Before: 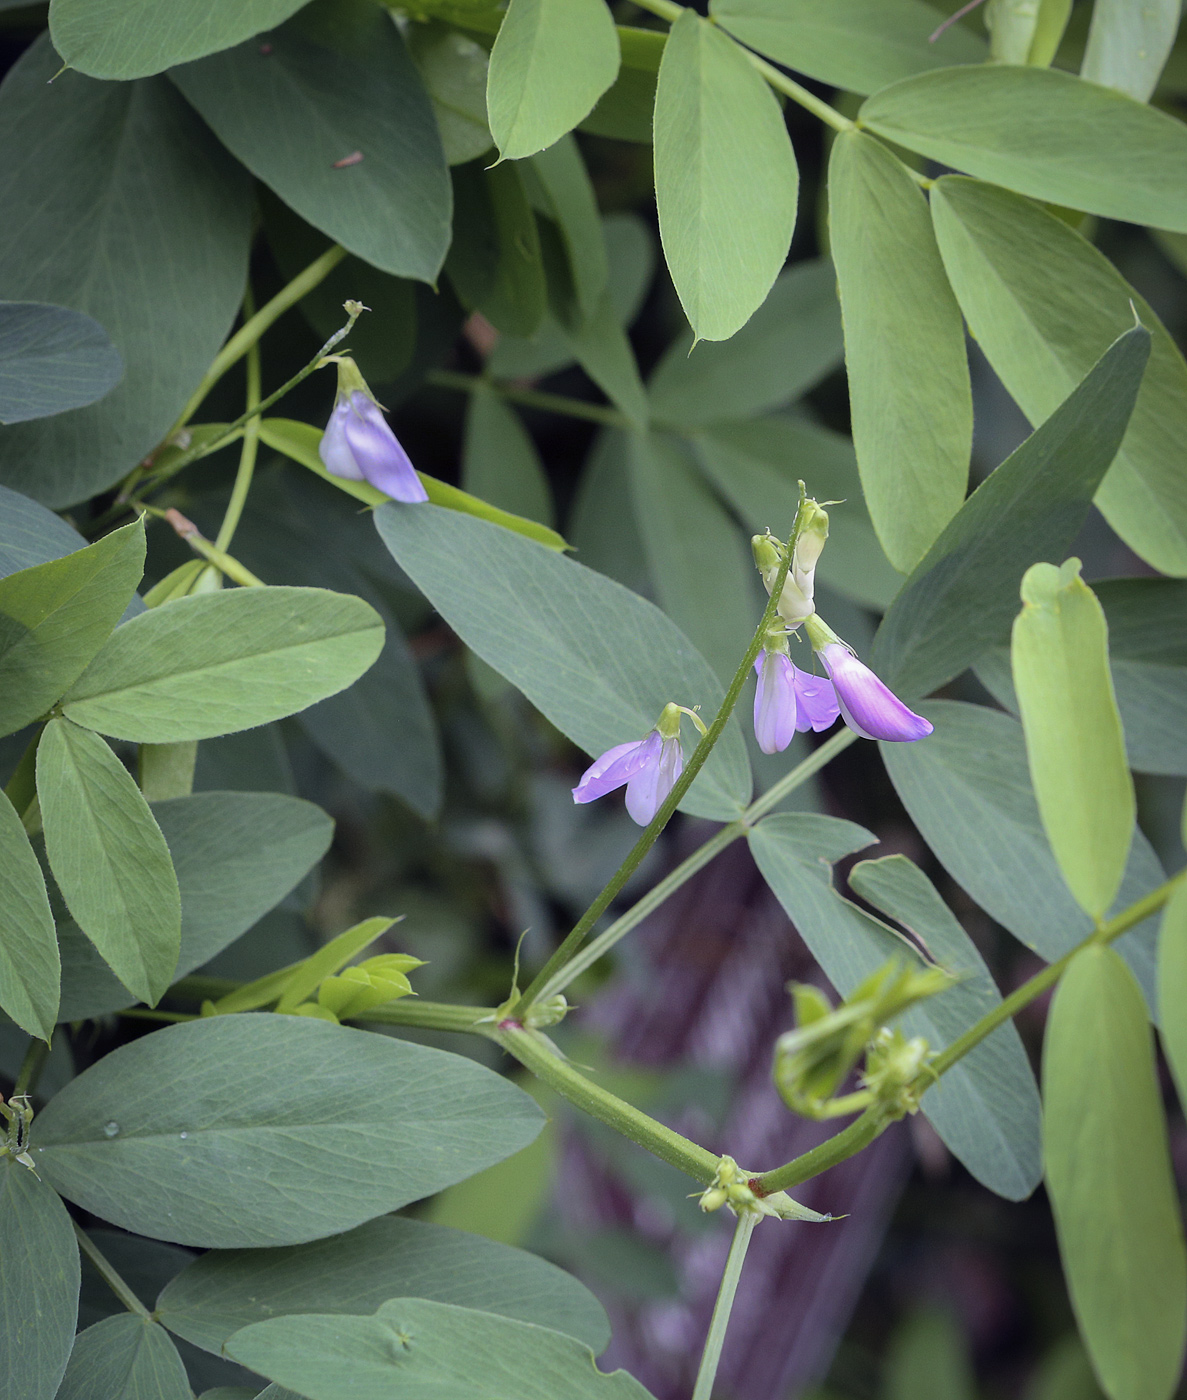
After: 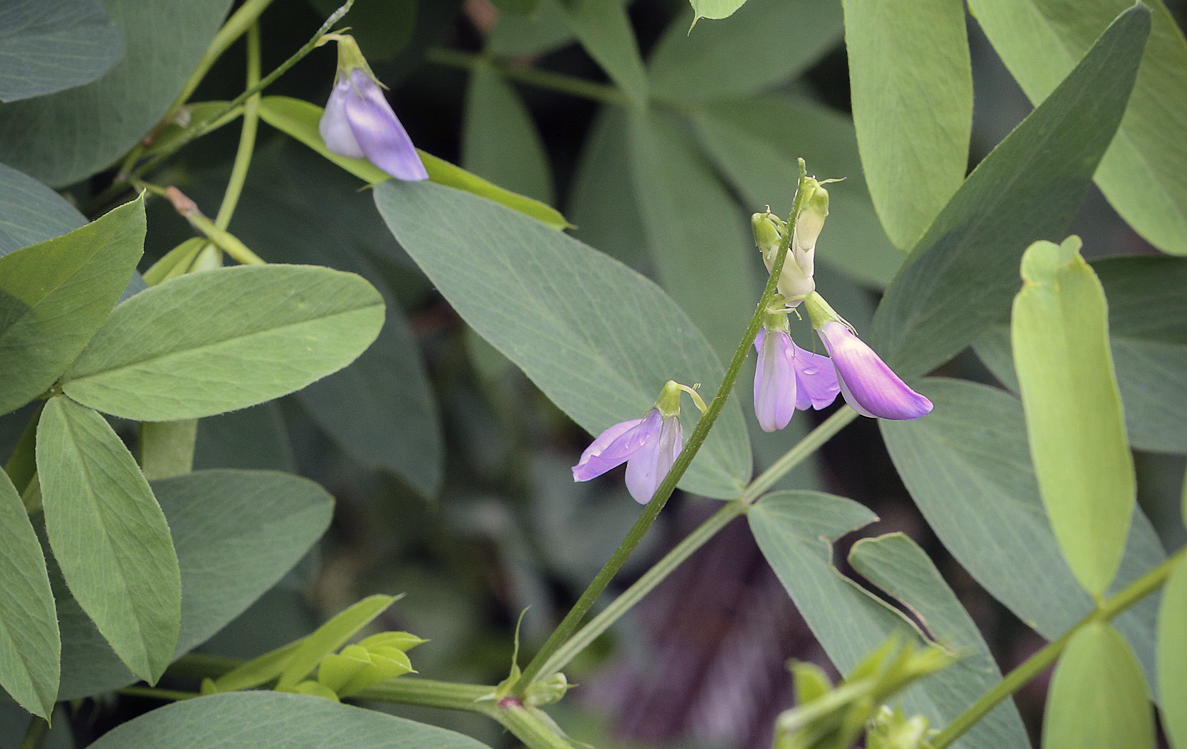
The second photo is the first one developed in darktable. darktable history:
white balance: red 1.045, blue 0.932
crop and rotate: top 23.043%, bottom 23.437%
